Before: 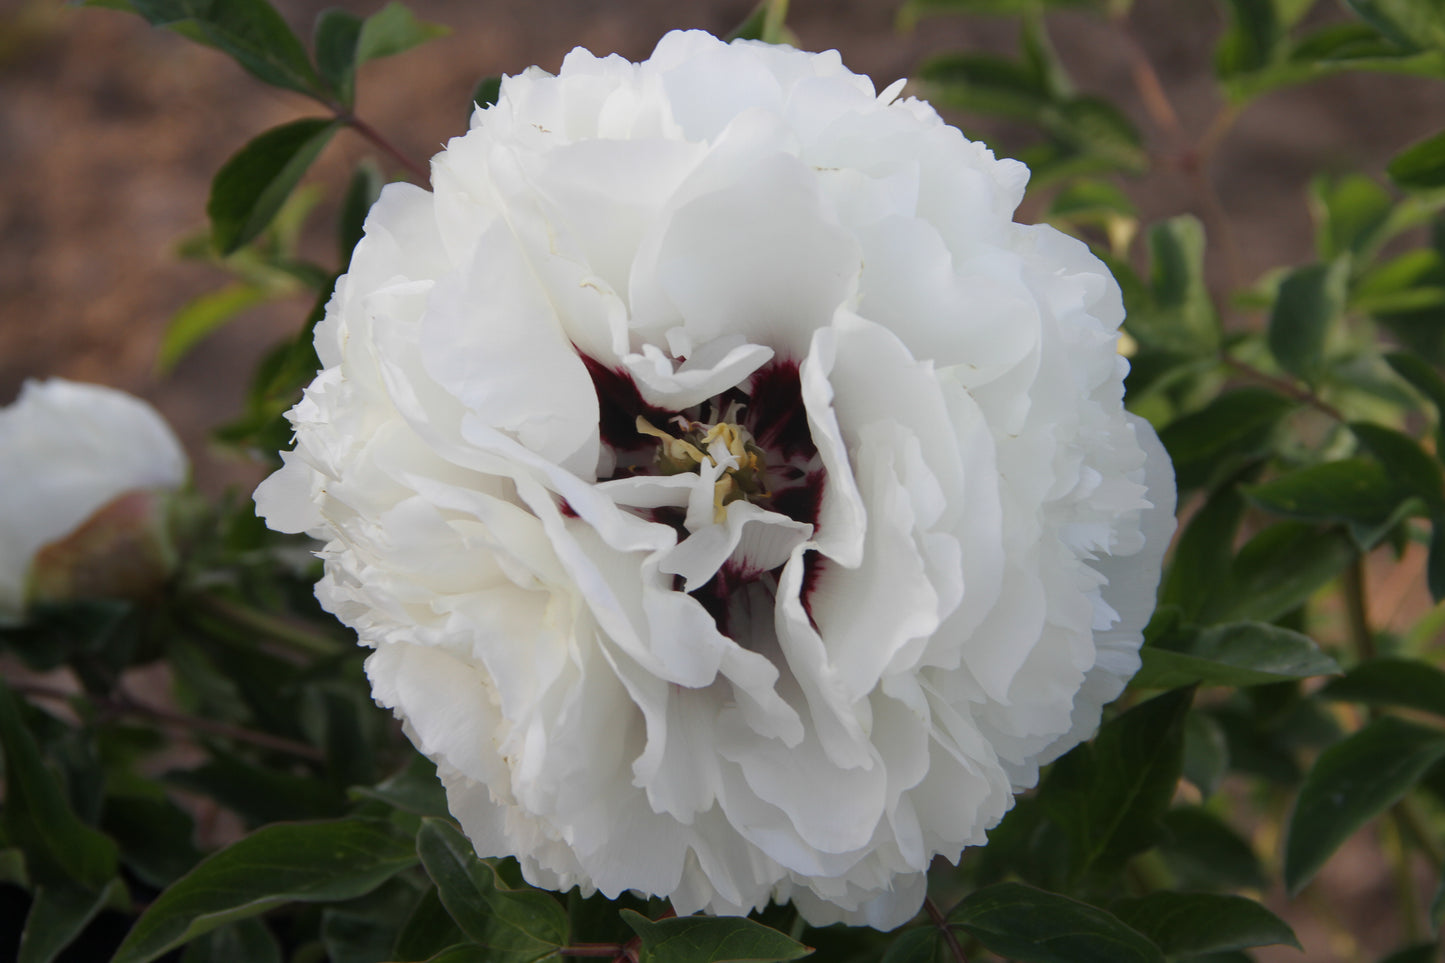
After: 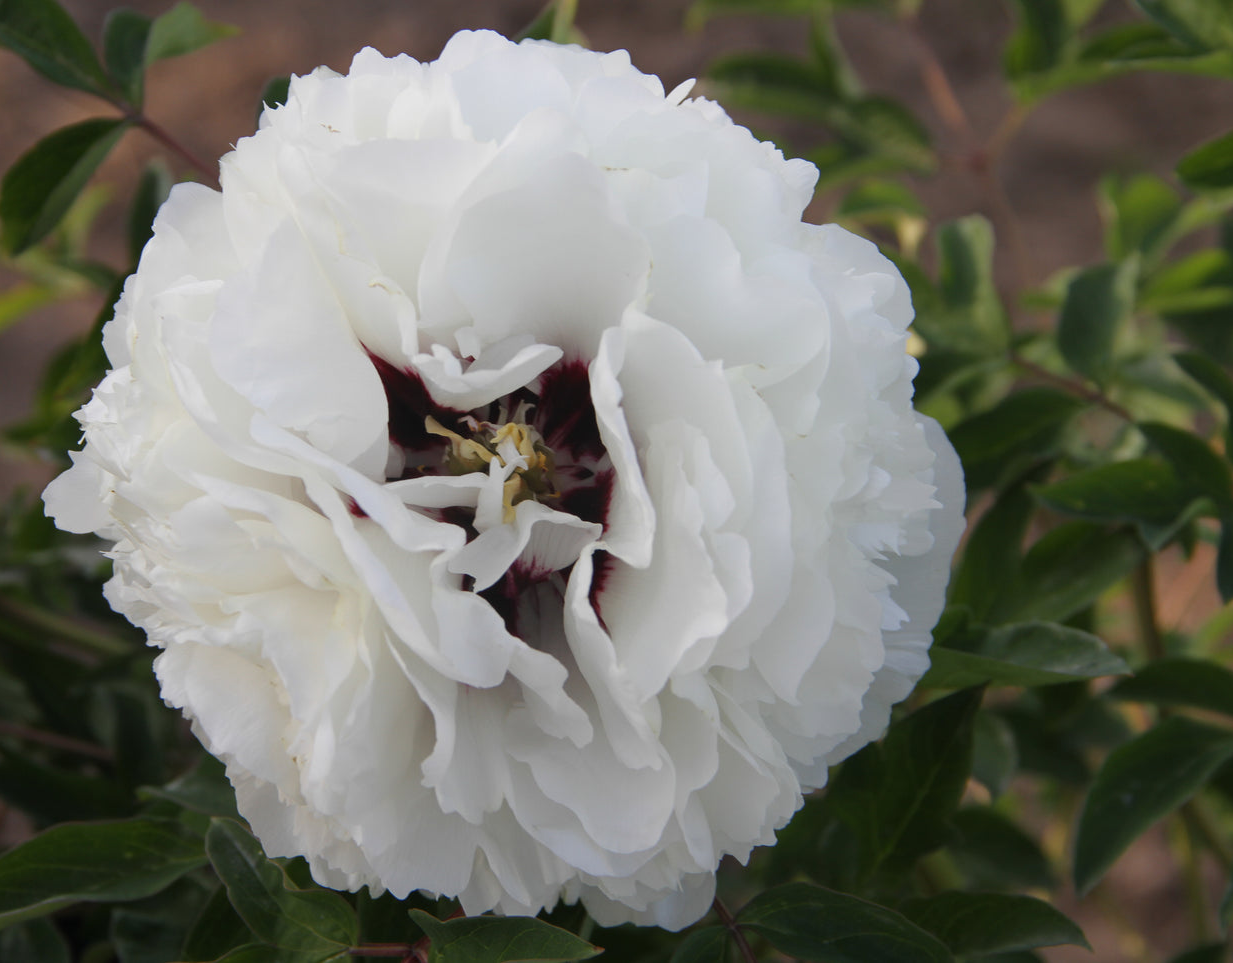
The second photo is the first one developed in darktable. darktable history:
crop and rotate: left 14.629%
